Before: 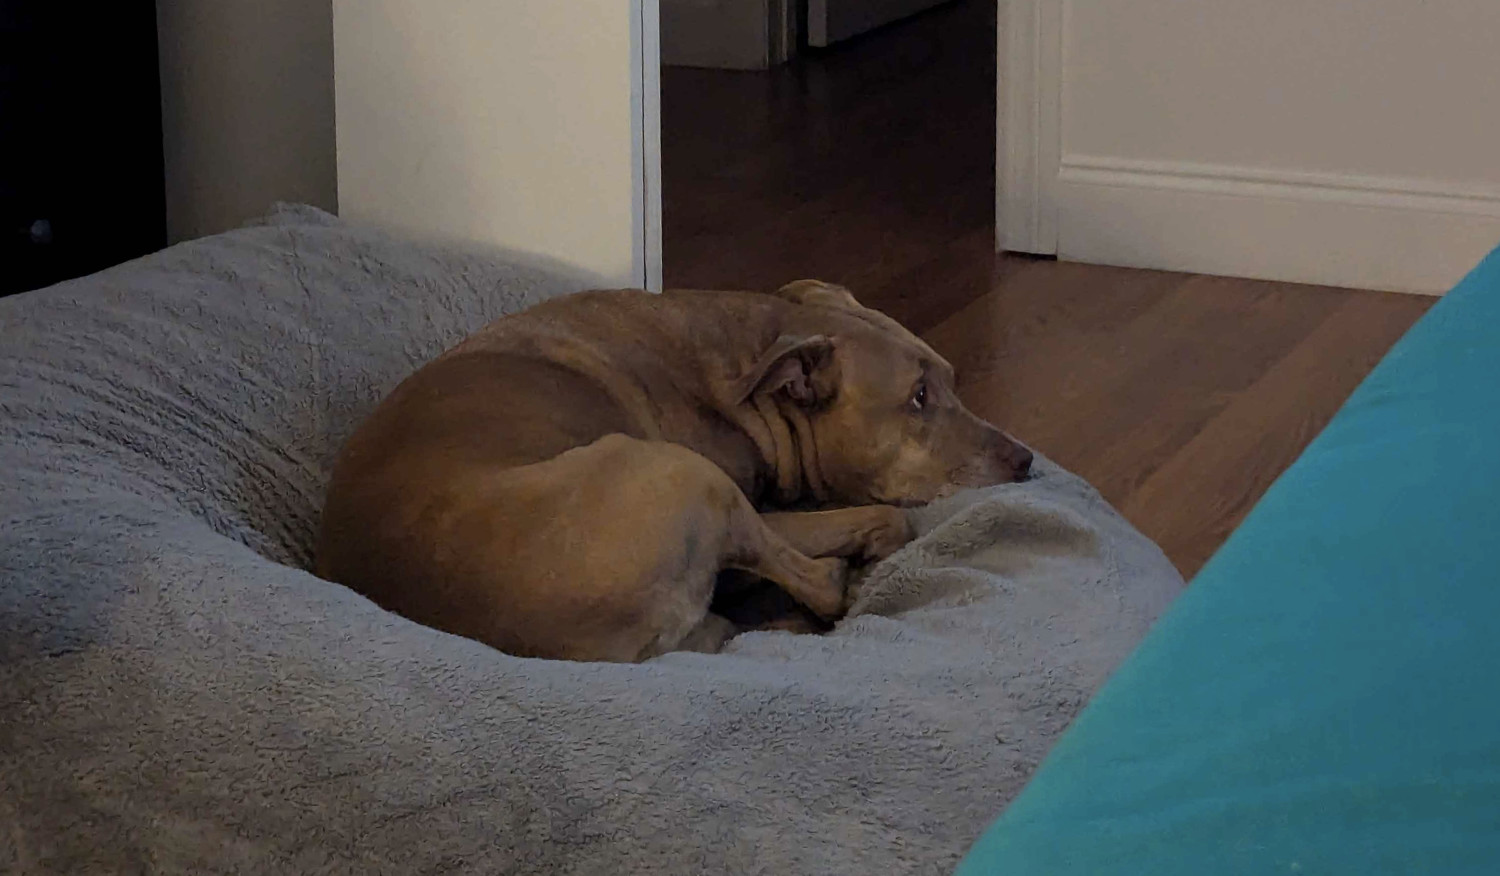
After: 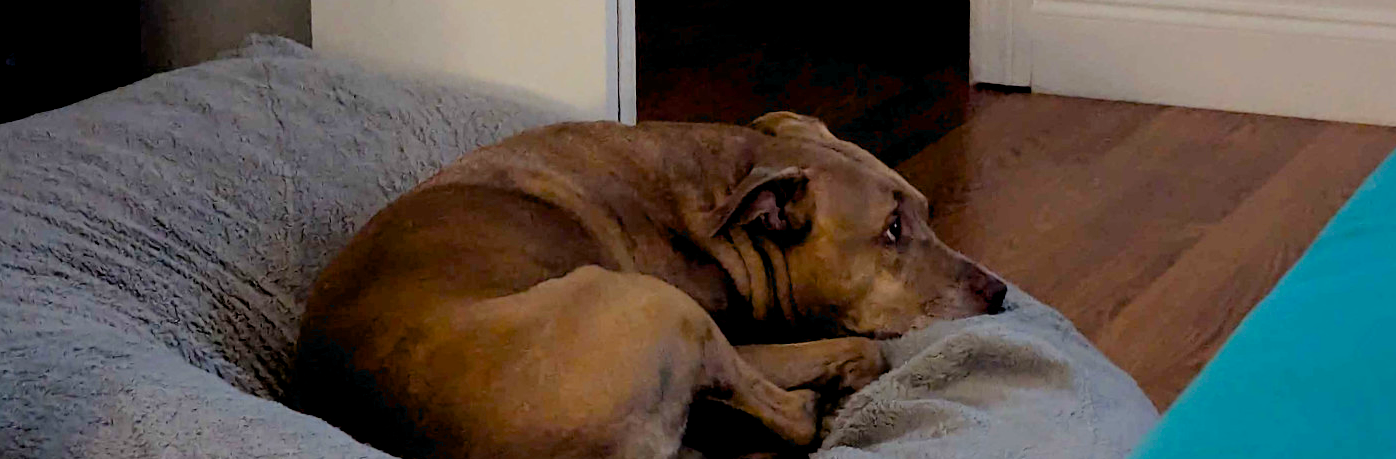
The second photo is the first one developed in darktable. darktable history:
exposure: black level correction 0.012, exposure 0.7 EV, compensate exposure bias true, compensate highlight preservation false
filmic rgb: black relative exposure -7.32 EV, white relative exposure 5.09 EV, hardness 3.2
crop: left 1.744%, top 19.225%, right 5.069%, bottom 28.357%
